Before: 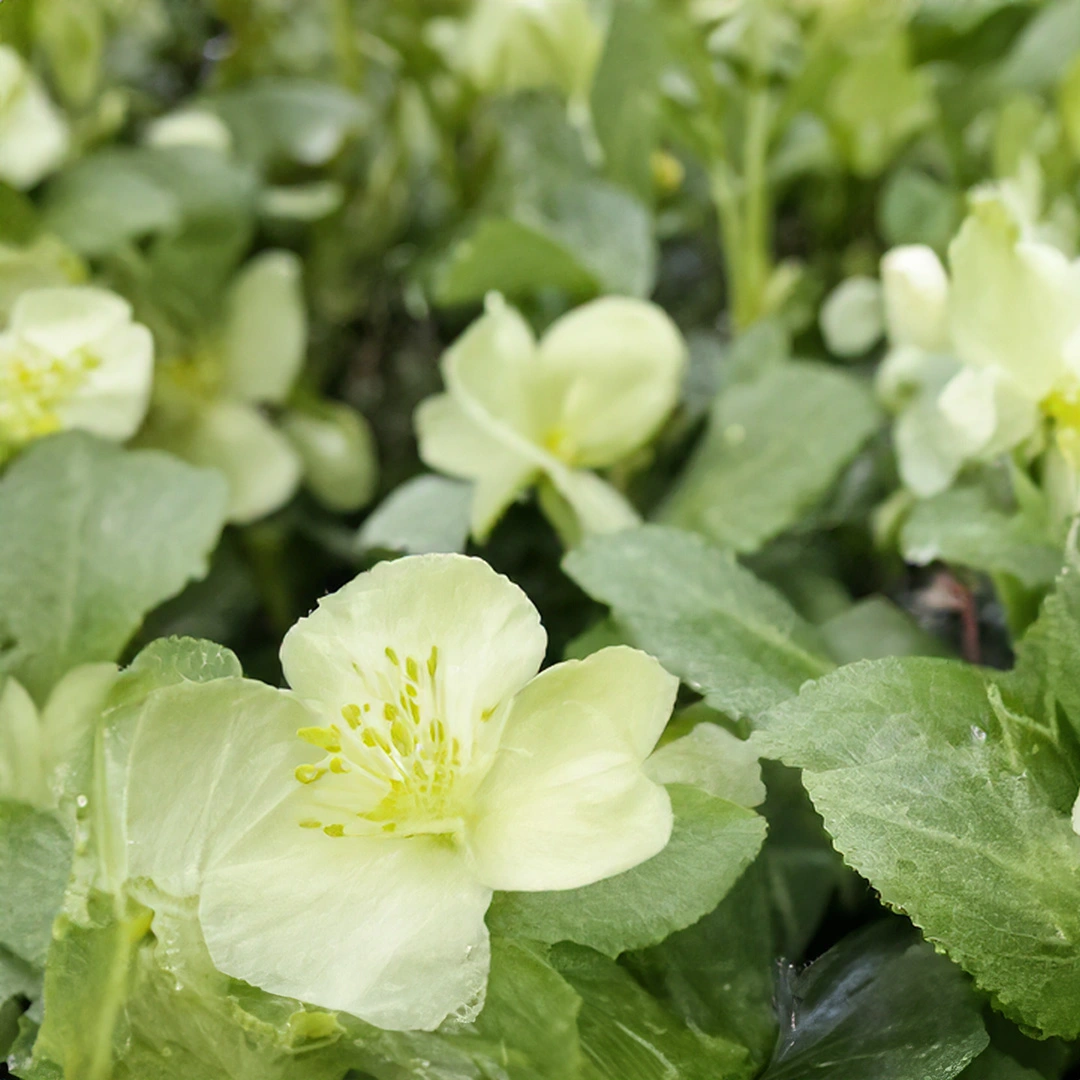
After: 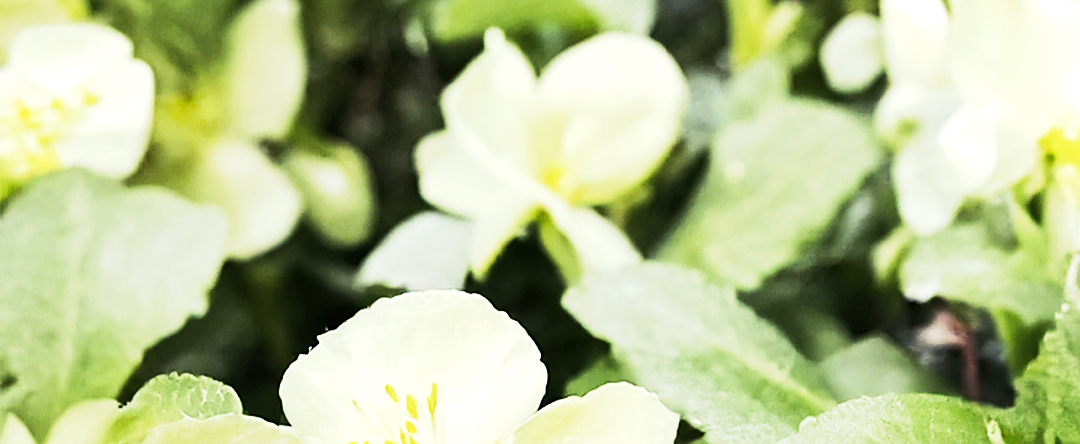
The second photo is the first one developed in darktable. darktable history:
base curve: curves: ch0 [(0, 0) (0.088, 0.125) (0.176, 0.251) (0.354, 0.501) (0.613, 0.749) (1, 0.877)], preserve colors none
color balance rgb: perceptual saturation grading › global saturation 0.302%, perceptual brilliance grading › highlights 17.426%, perceptual brilliance grading › mid-tones 32.499%, perceptual brilliance grading › shadows -30.918%
tone equalizer: -8 EV -0.382 EV, -7 EV -0.406 EV, -6 EV -0.36 EV, -5 EV -0.26 EV, -3 EV 0.248 EV, -2 EV 0.353 EV, -1 EV 0.373 EV, +0 EV 0.41 EV, edges refinement/feathering 500, mask exposure compensation -1.57 EV, preserve details no
sharpen: on, module defaults
crop and rotate: top 24.419%, bottom 34.431%
